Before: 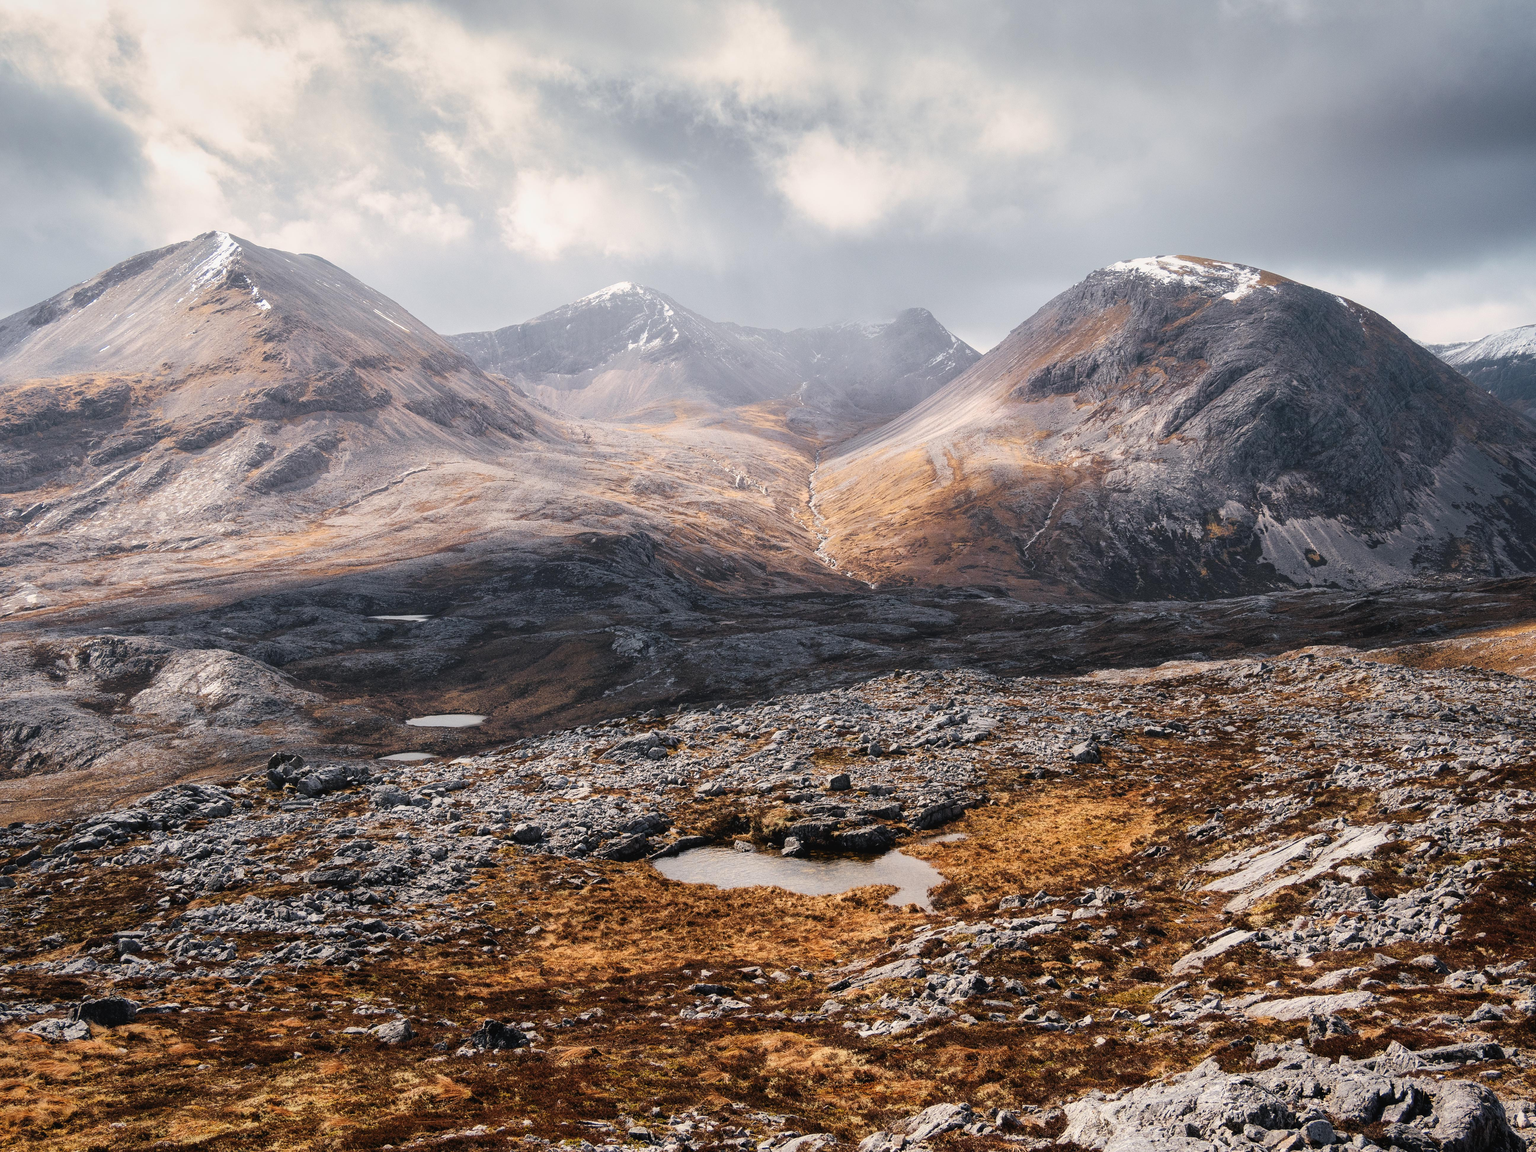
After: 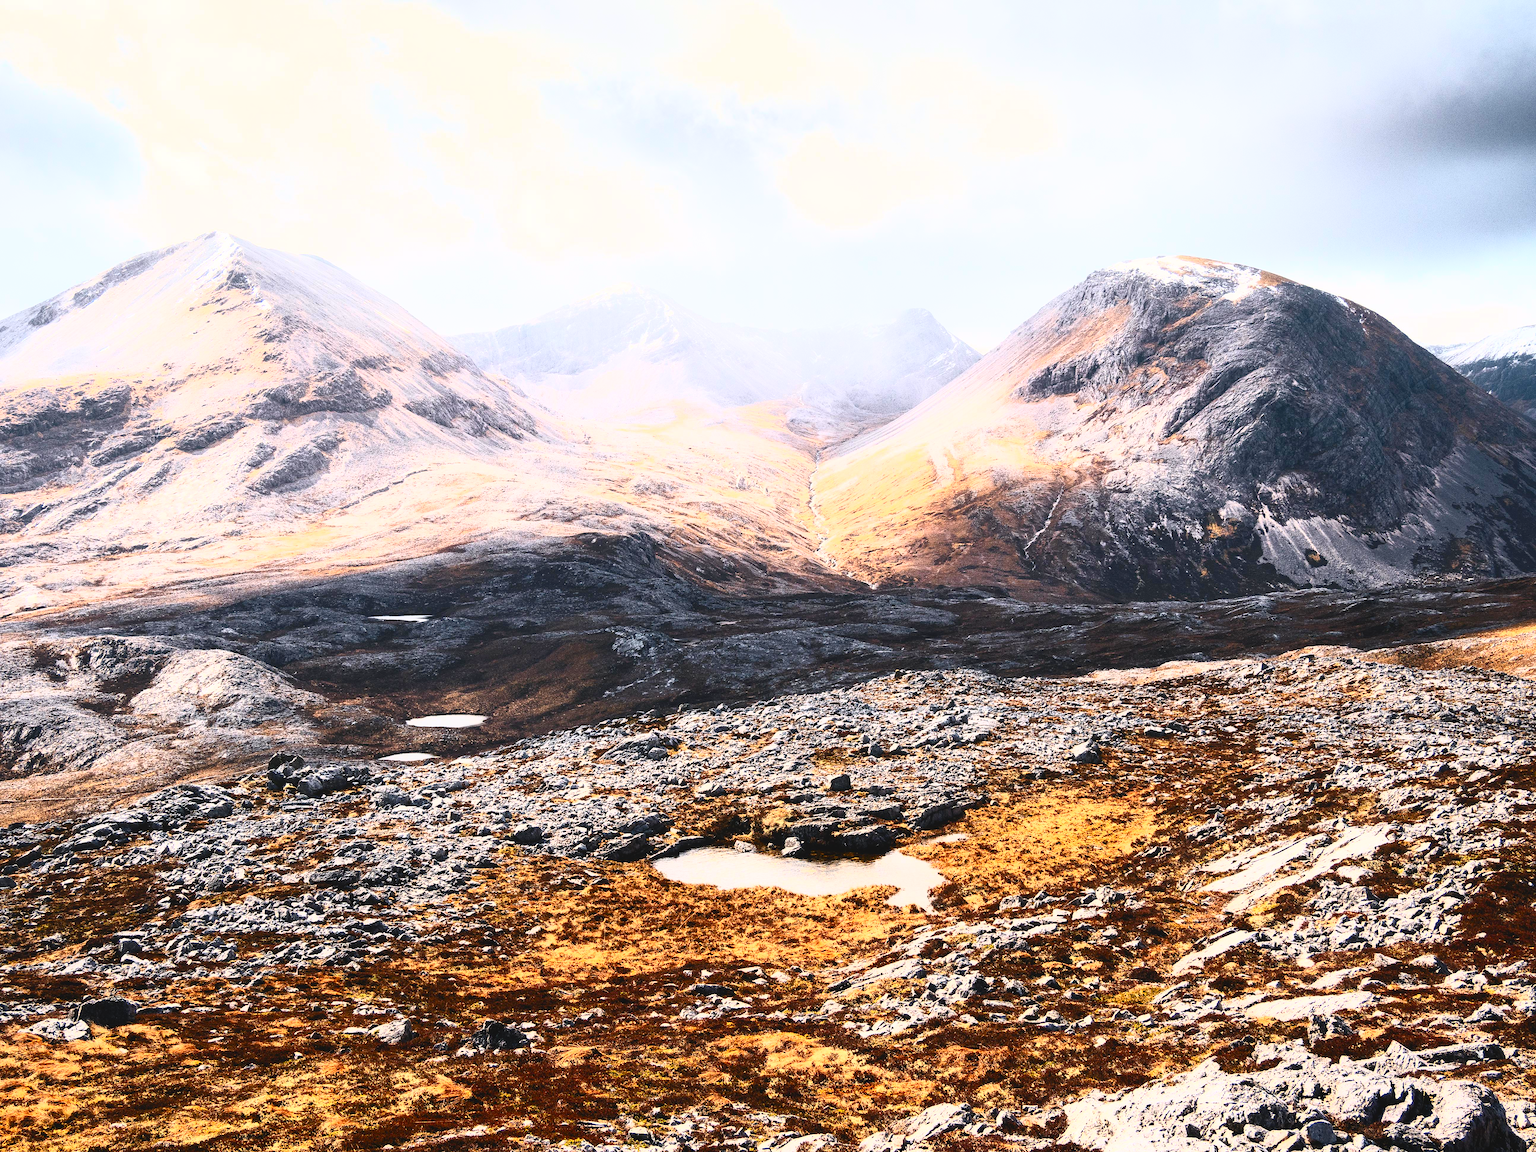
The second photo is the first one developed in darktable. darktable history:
contrast brightness saturation: contrast 0.816, brightness 0.608, saturation 0.583
